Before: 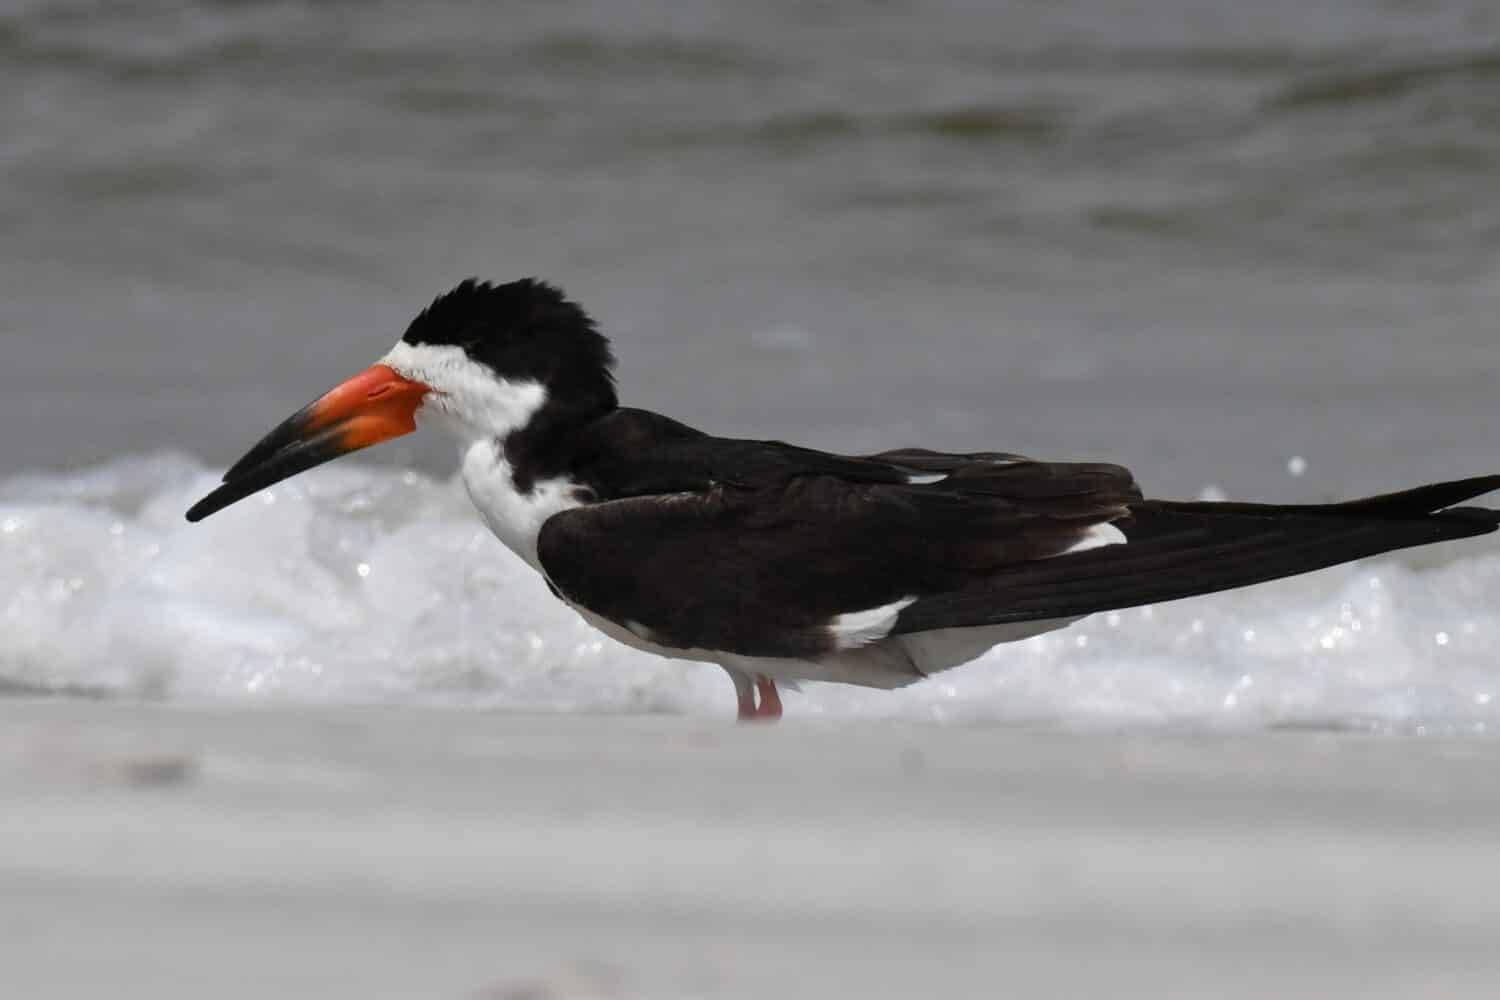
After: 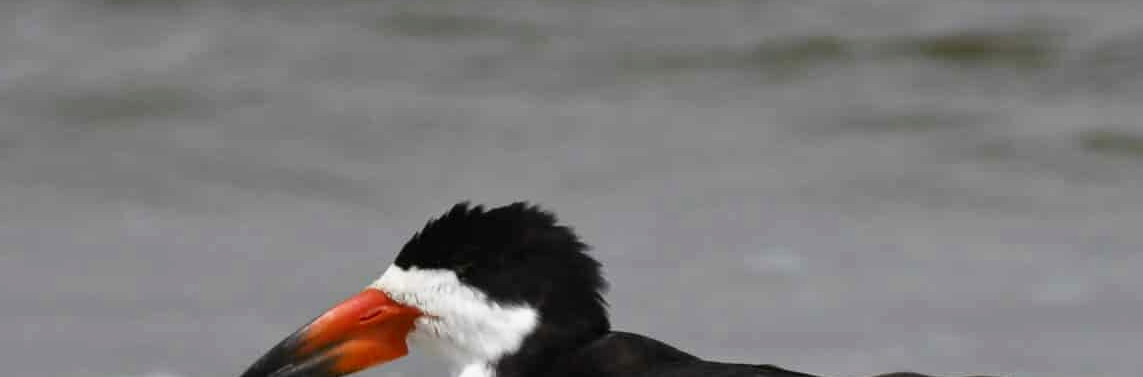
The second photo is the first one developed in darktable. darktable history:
base curve: curves: ch0 [(0, 0) (0.688, 0.865) (1, 1)], preserve colors none
crop: left 0.571%, top 7.634%, right 23.216%, bottom 54.573%
color zones: curves: ch0 [(0, 0.444) (0.143, 0.442) (0.286, 0.441) (0.429, 0.441) (0.571, 0.441) (0.714, 0.441) (0.857, 0.442) (1, 0.444)]
